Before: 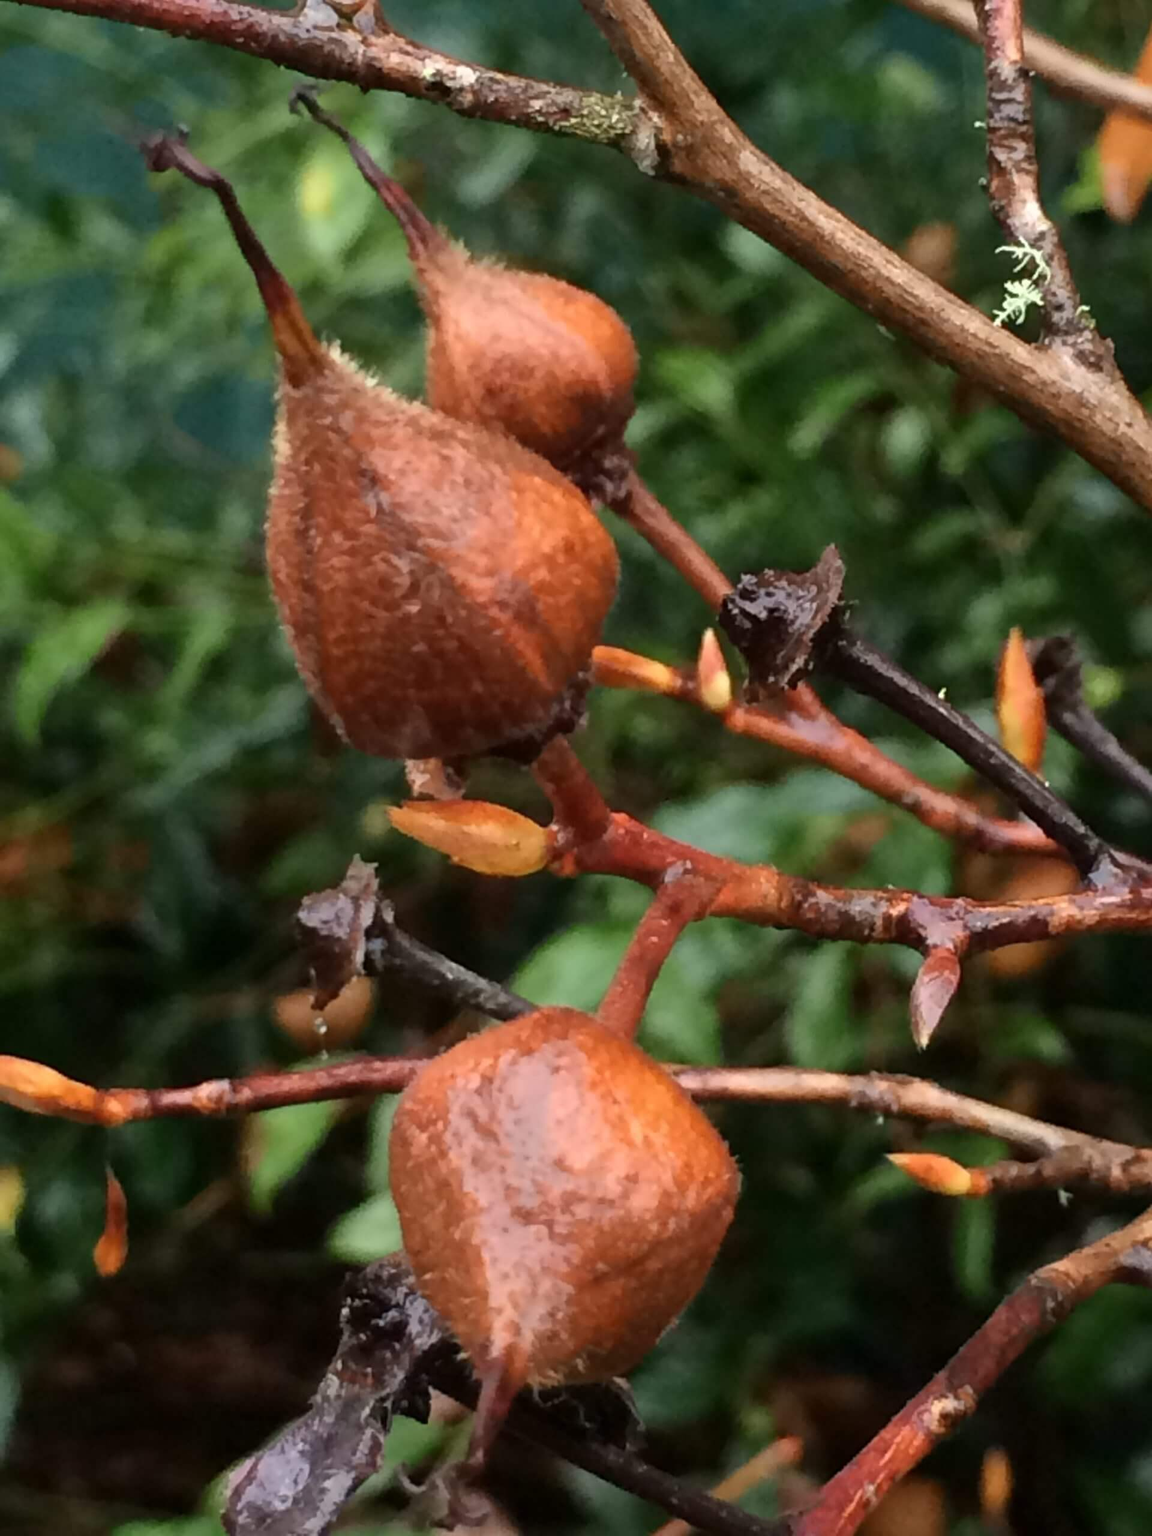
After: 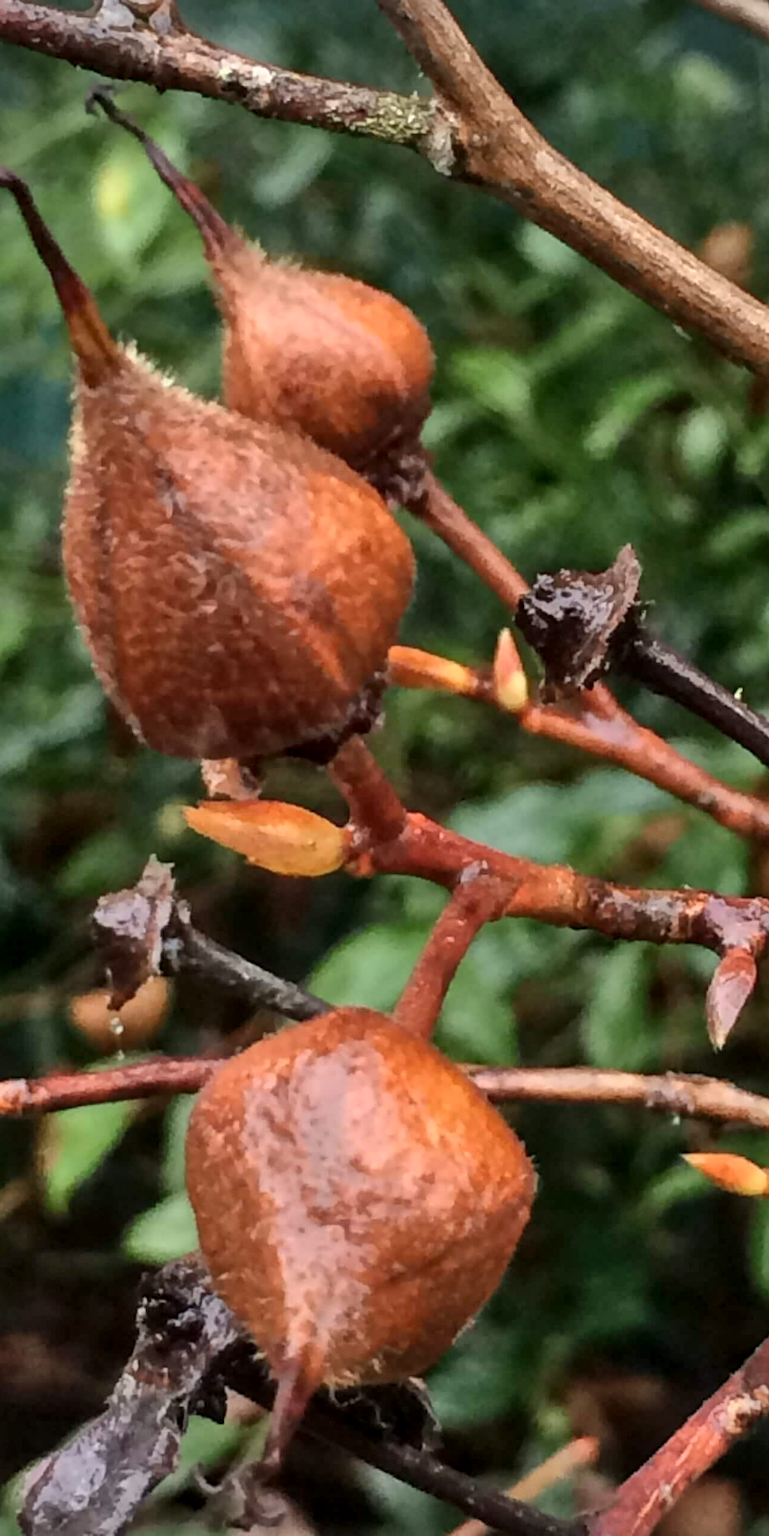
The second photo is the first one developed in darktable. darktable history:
local contrast: on, module defaults
white balance: emerald 1
shadows and highlights: soften with gaussian
crop and rotate: left 17.732%, right 15.423%
vignetting: brightness -0.167
